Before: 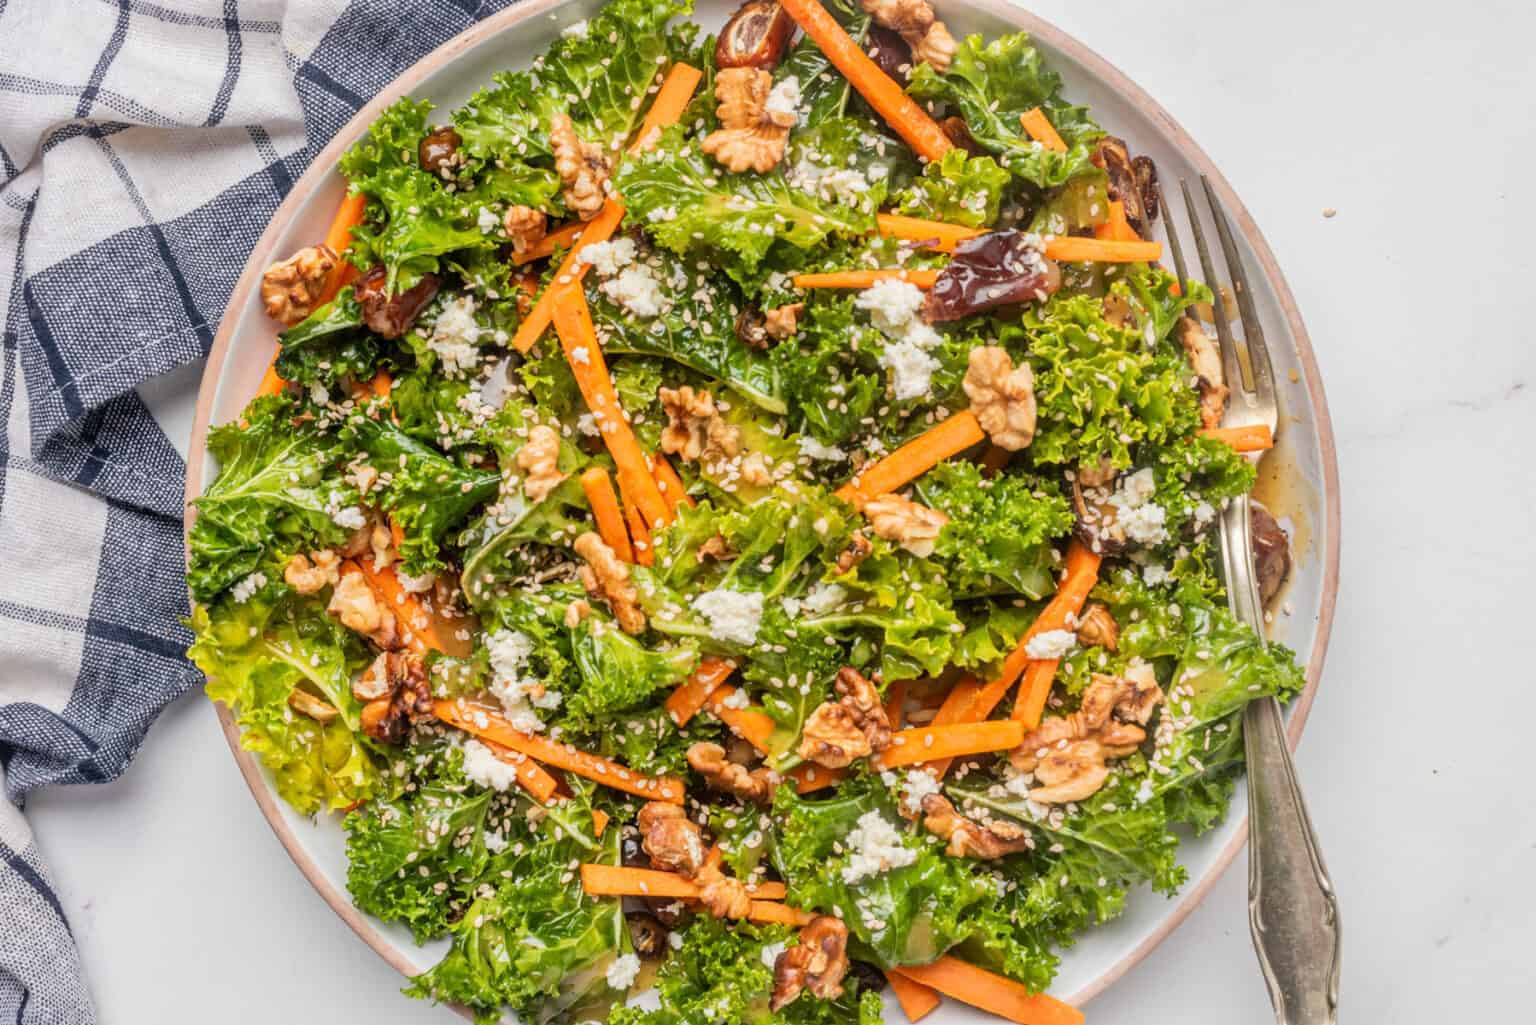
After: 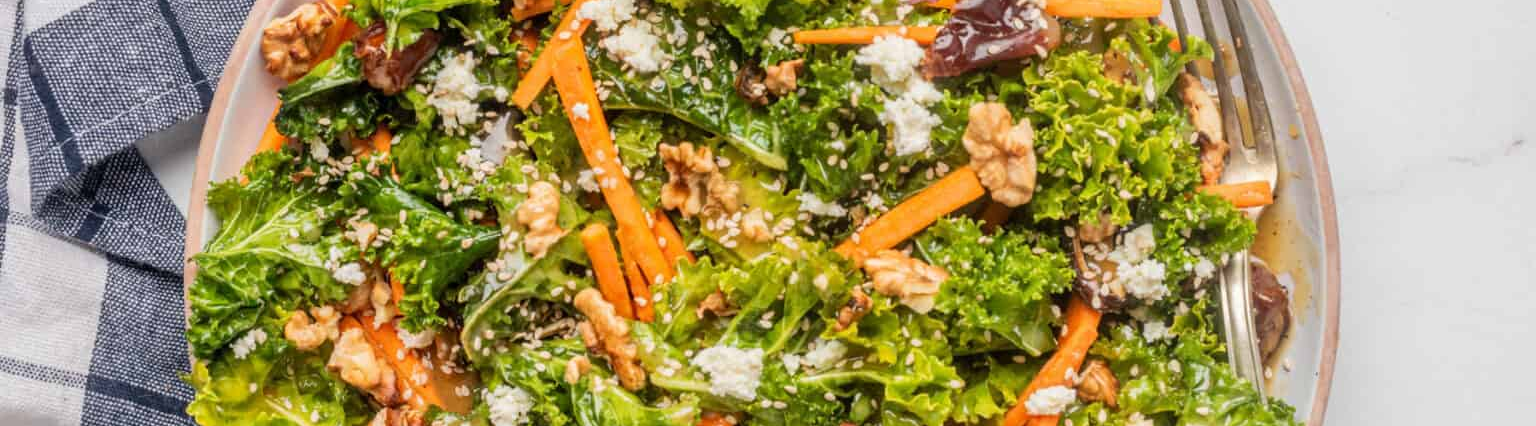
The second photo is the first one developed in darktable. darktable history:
crop and rotate: top 23.852%, bottom 34.549%
